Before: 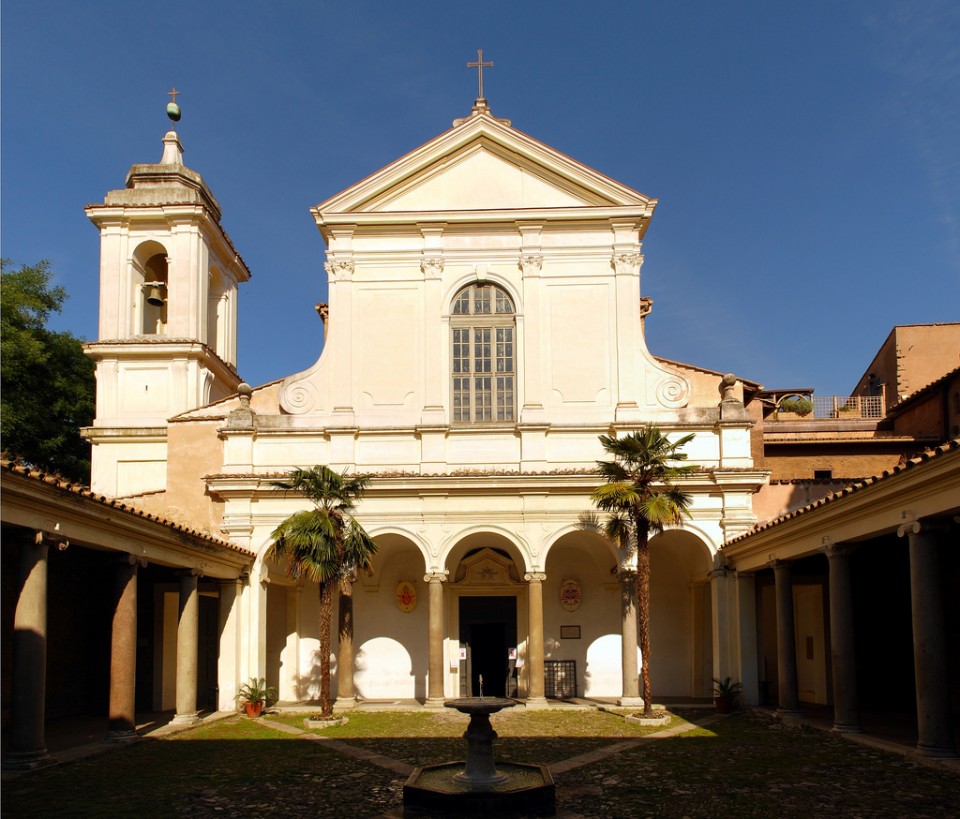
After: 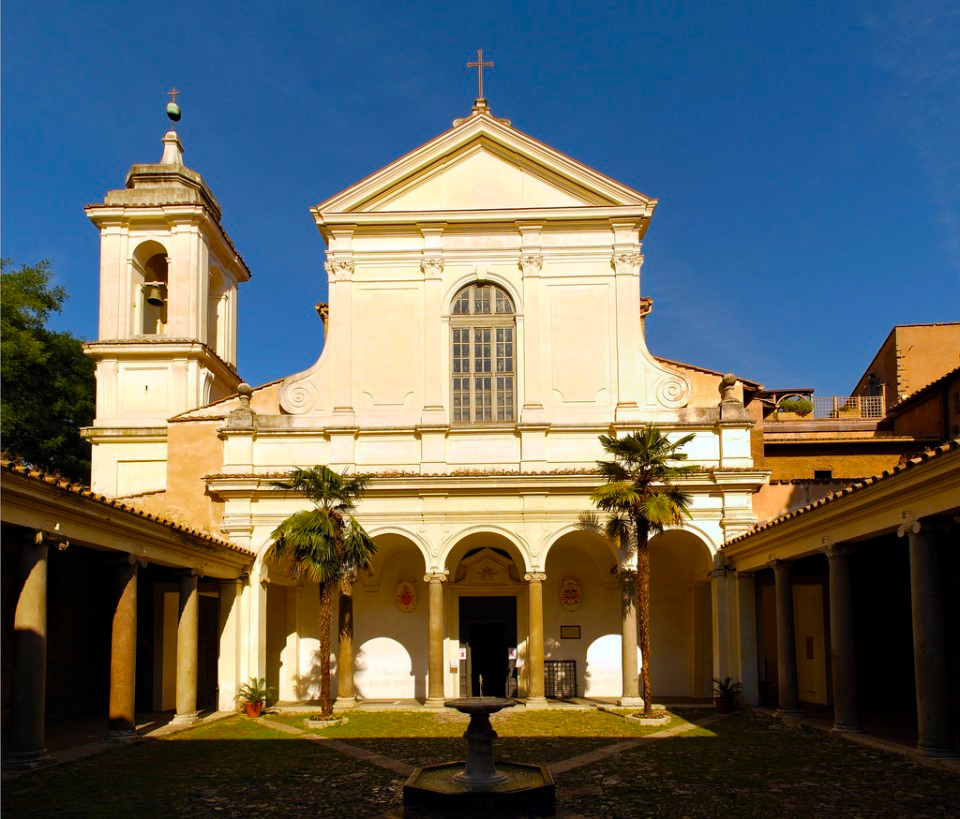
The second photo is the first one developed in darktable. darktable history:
haze removal: compatibility mode true, adaptive false
color balance rgb: perceptual saturation grading › global saturation 20%, global vibrance 20%
